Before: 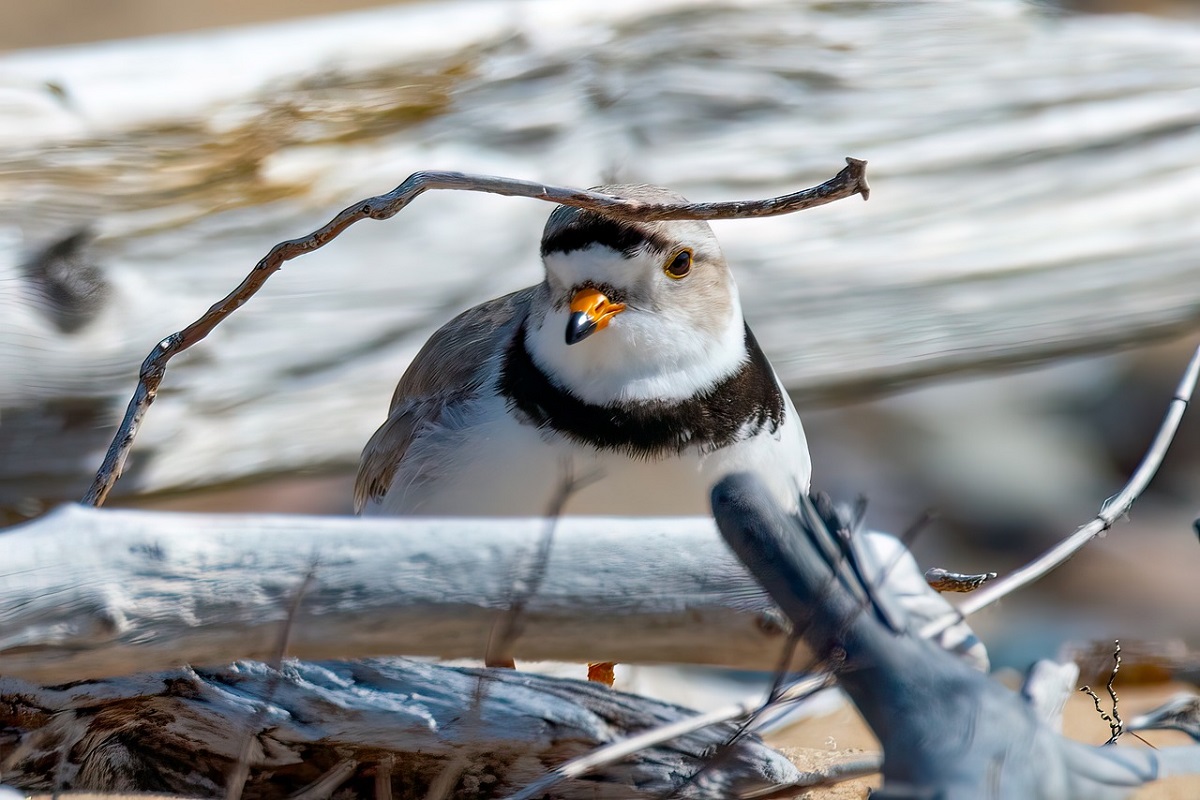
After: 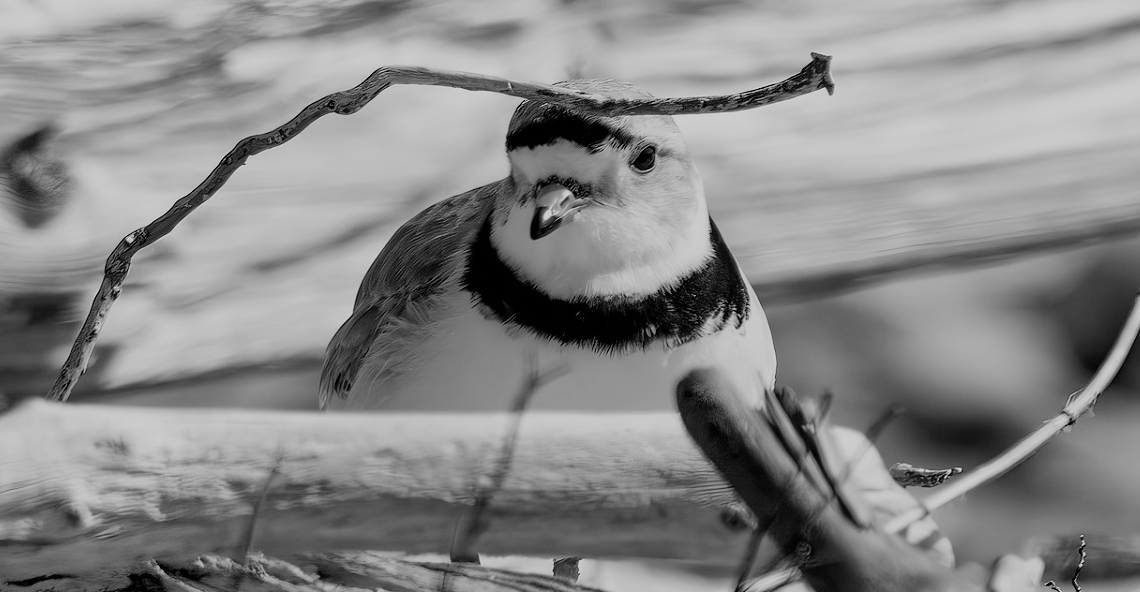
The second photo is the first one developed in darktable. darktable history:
crop and rotate: left 2.991%, top 13.302%, right 1.981%, bottom 12.636%
monochrome: on, module defaults
filmic rgb: black relative exposure -7.15 EV, white relative exposure 5.36 EV, hardness 3.02, color science v6 (2022)
